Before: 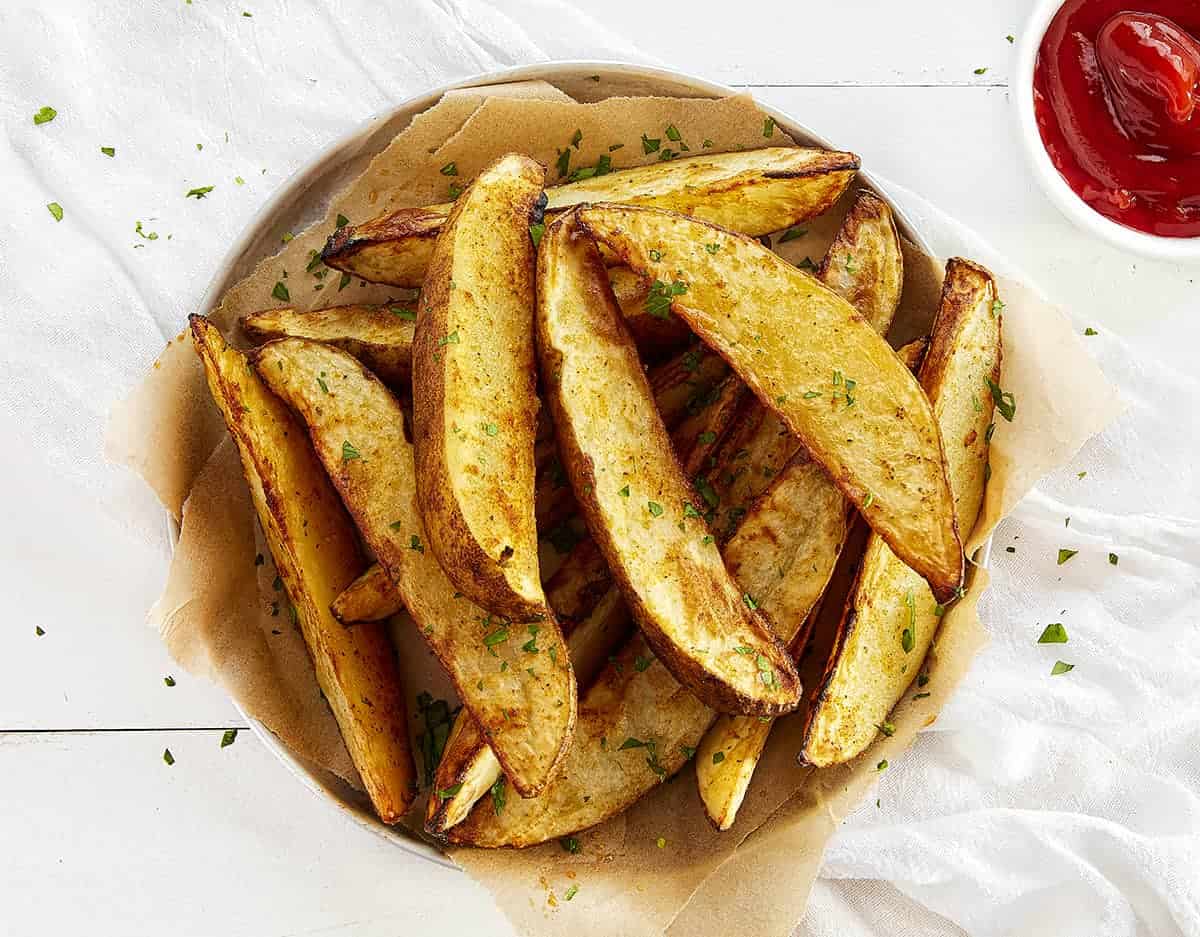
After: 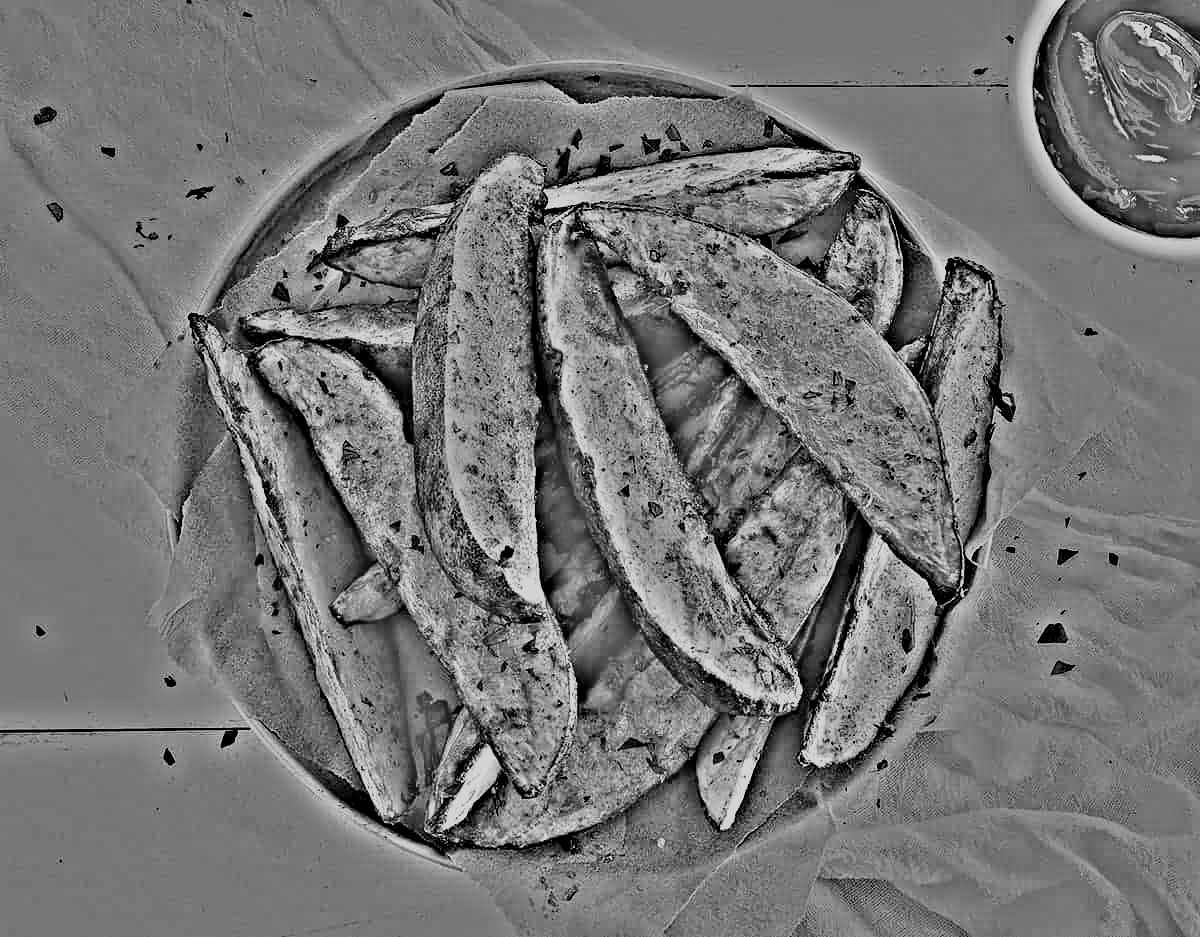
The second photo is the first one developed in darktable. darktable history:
filmic rgb: black relative exposure -16 EV, white relative exposure 6.12 EV, hardness 5.22
highpass: on, module defaults
